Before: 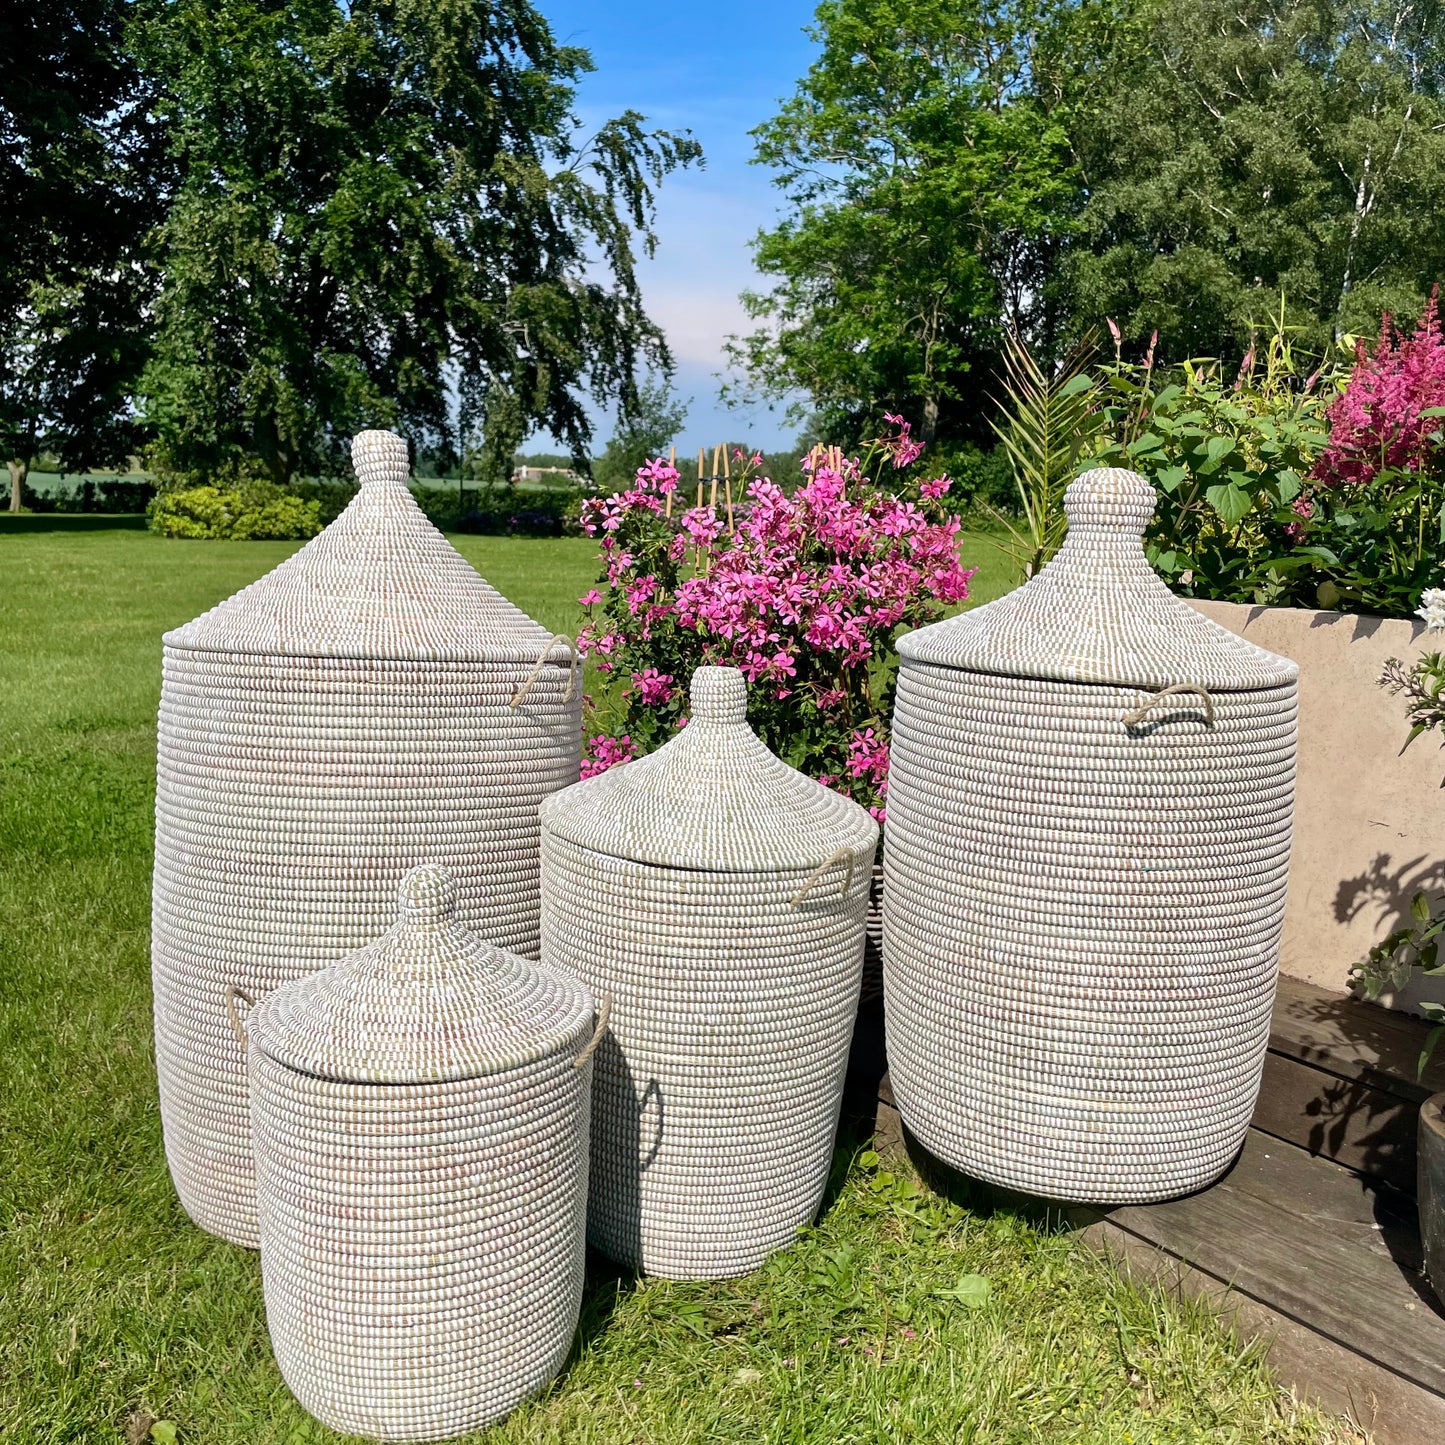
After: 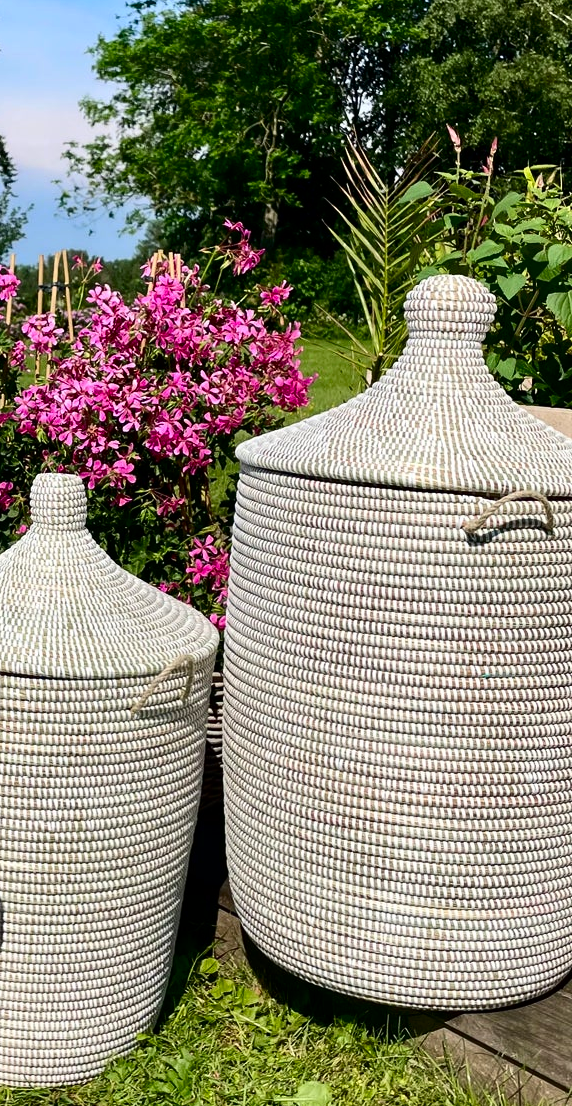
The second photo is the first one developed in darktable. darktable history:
crop: left 45.721%, top 13.393%, right 14.118%, bottom 10.01%
contrast brightness saturation: contrast 0.19, brightness -0.11, saturation 0.21
color zones: curves: ch0 [(0, 0.5) (0.143, 0.52) (0.286, 0.5) (0.429, 0.5) (0.571, 0.5) (0.714, 0.5) (0.857, 0.5) (1, 0.5)]; ch1 [(0, 0.489) (0.155, 0.45) (0.286, 0.466) (0.429, 0.5) (0.571, 0.5) (0.714, 0.5) (0.857, 0.5) (1, 0.489)]
